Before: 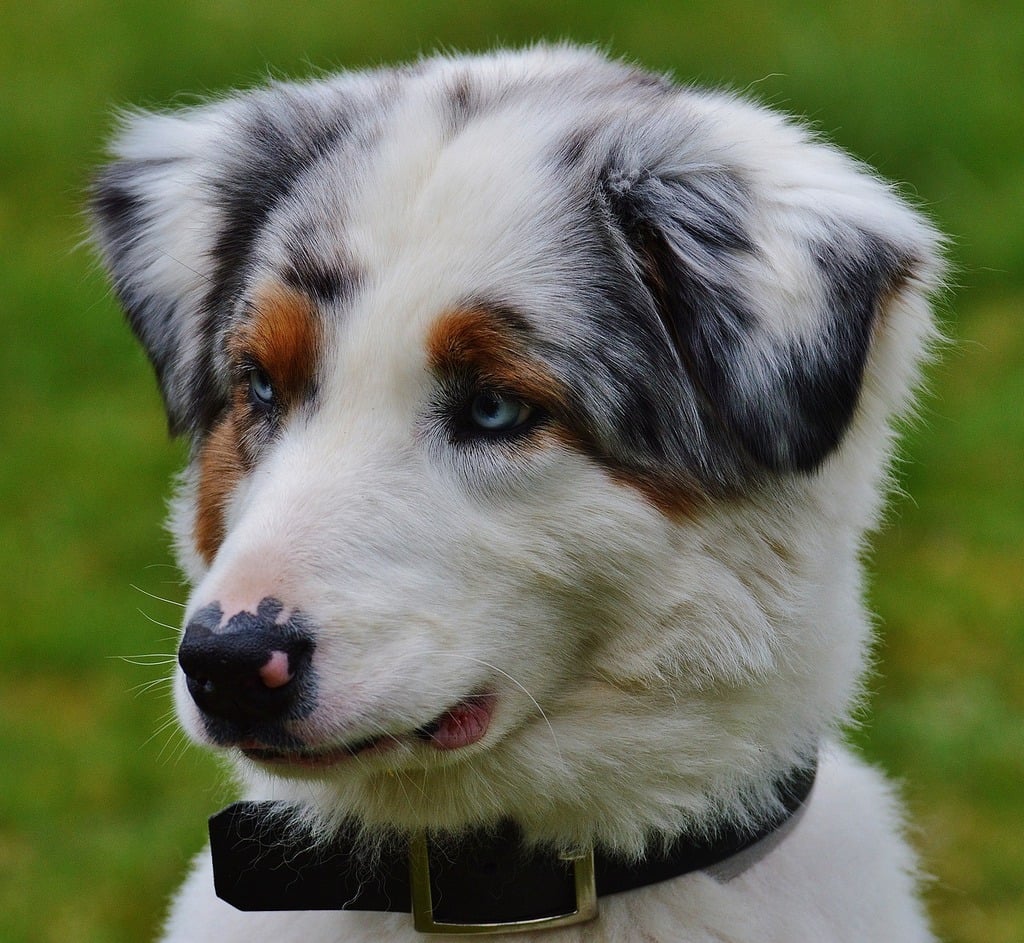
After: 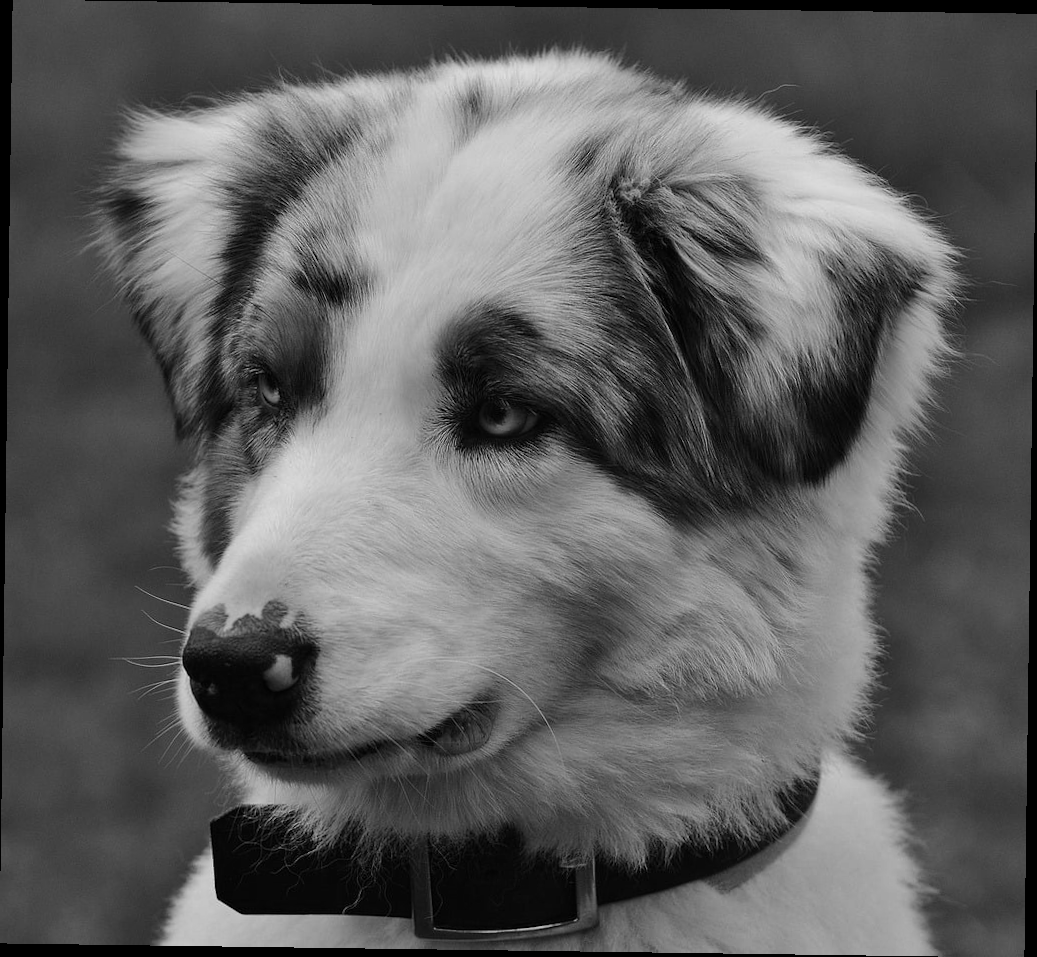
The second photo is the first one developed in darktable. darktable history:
rotate and perspective: rotation 0.8°, automatic cropping off
color calibration: output gray [0.246, 0.254, 0.501, 0], gray › normalize channels true, illuminant same as pipeline (D50), adaptation XYZ, x 0.346, y 0.359, gamut compression 0
